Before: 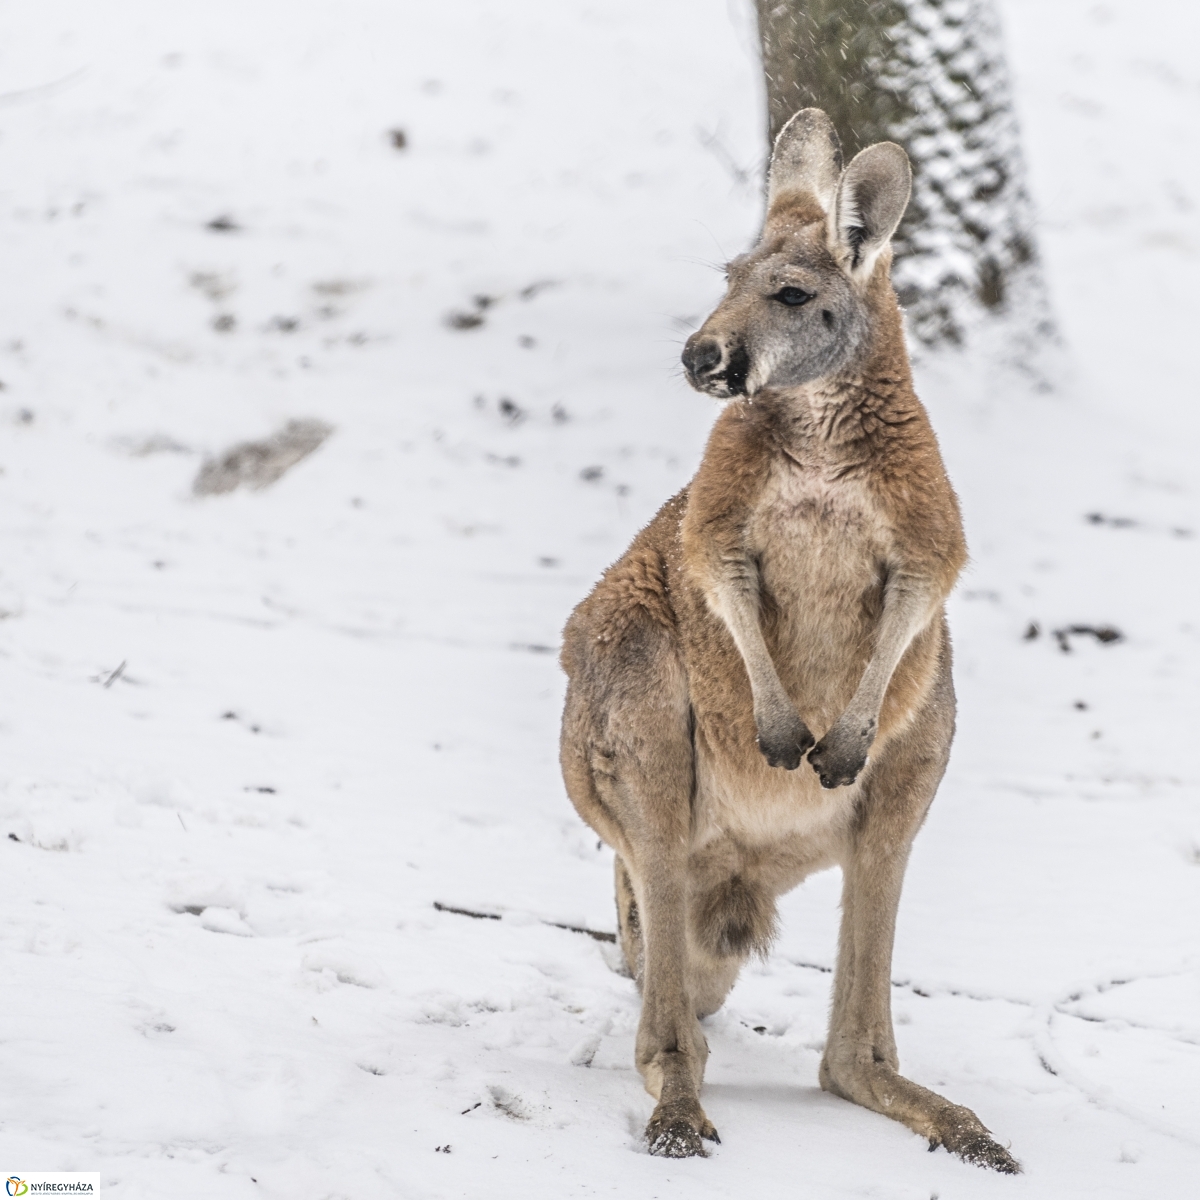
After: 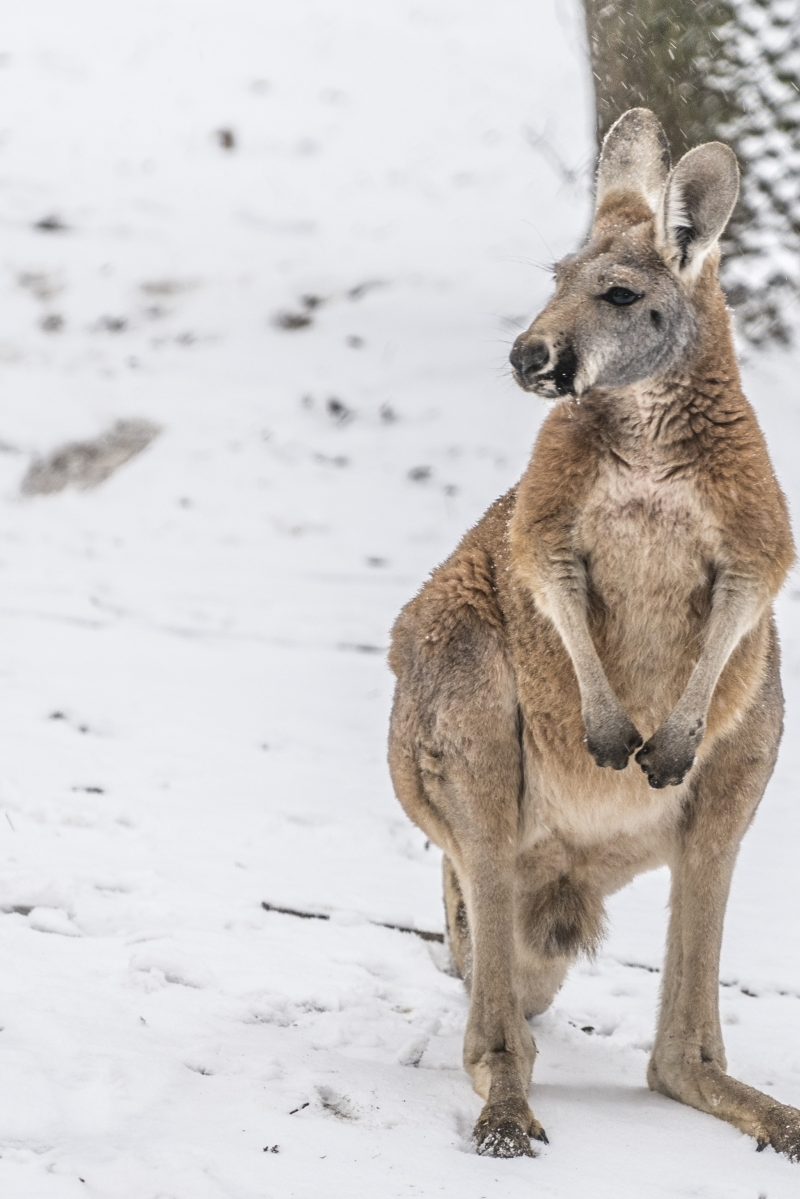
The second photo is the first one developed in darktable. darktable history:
crop and rotate: left 14.341%, right 18.947%
